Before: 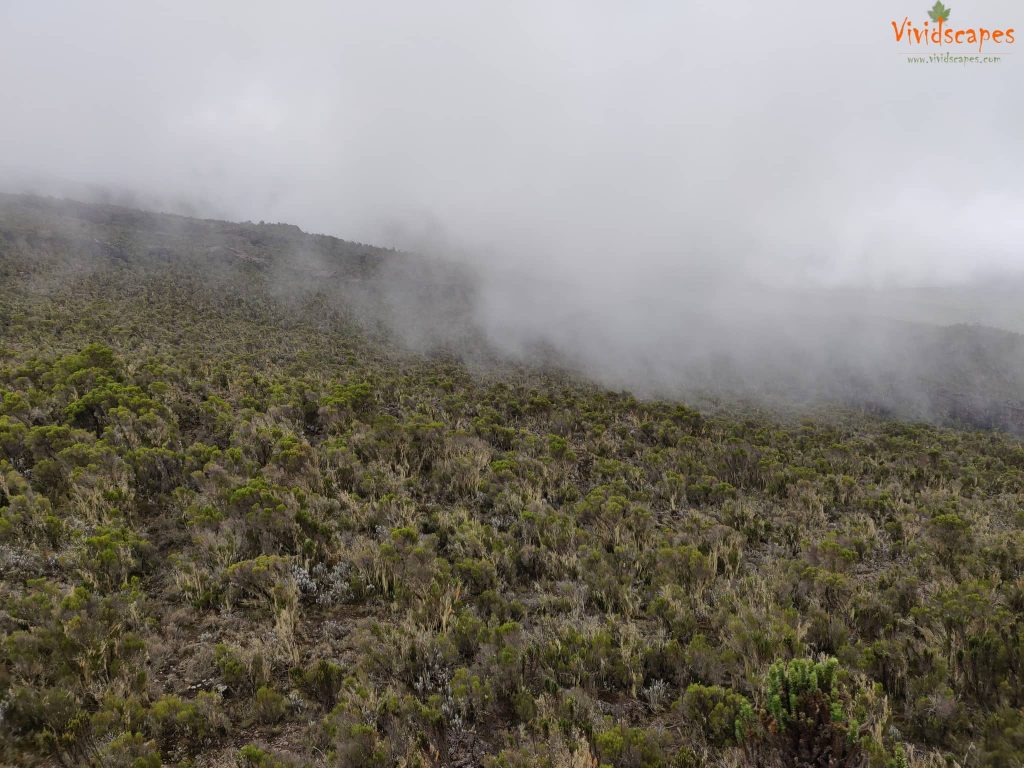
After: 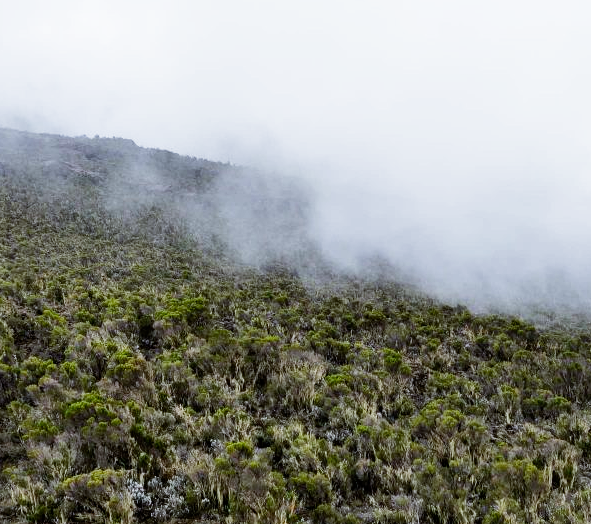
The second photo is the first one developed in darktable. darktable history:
filmic rgb: middle gray luminance 12.74%, black relative exposure -10.13 EV, white relative exposure 3.47 EV, threshold 6 EV, target black luminance 0%, hardness 5.74, latitude 44.69%, contrast 1.221, highlights saturation mix 5%, shadows ↔ highlights balance 26.78%, add noise in highlights 0, preserve chrominance no, color science v3 (2019), use custom middle-gray values true, iterations of high-quality reconstruction 0, contrast in highlights soft, enable highlight reconstruction true
crop: left 16.202%, top 11.208%, right 26.045%, bottom 20.557%
white balance: red 0.924, blue 1.095
tone equalizer: -8 EV -0.417 EV, -7 EV -0.389 EV, -6 EV -0.333 EV, -5 EV -0.222 EV, -3 EV 0.222 EV, -2 EV 0.333 EV, -1 EV 0.389 EV, +0 EV 0.417 EV, edges refinement/feathering 500, mask exposure compensation -1.57 EV, preserve details no
